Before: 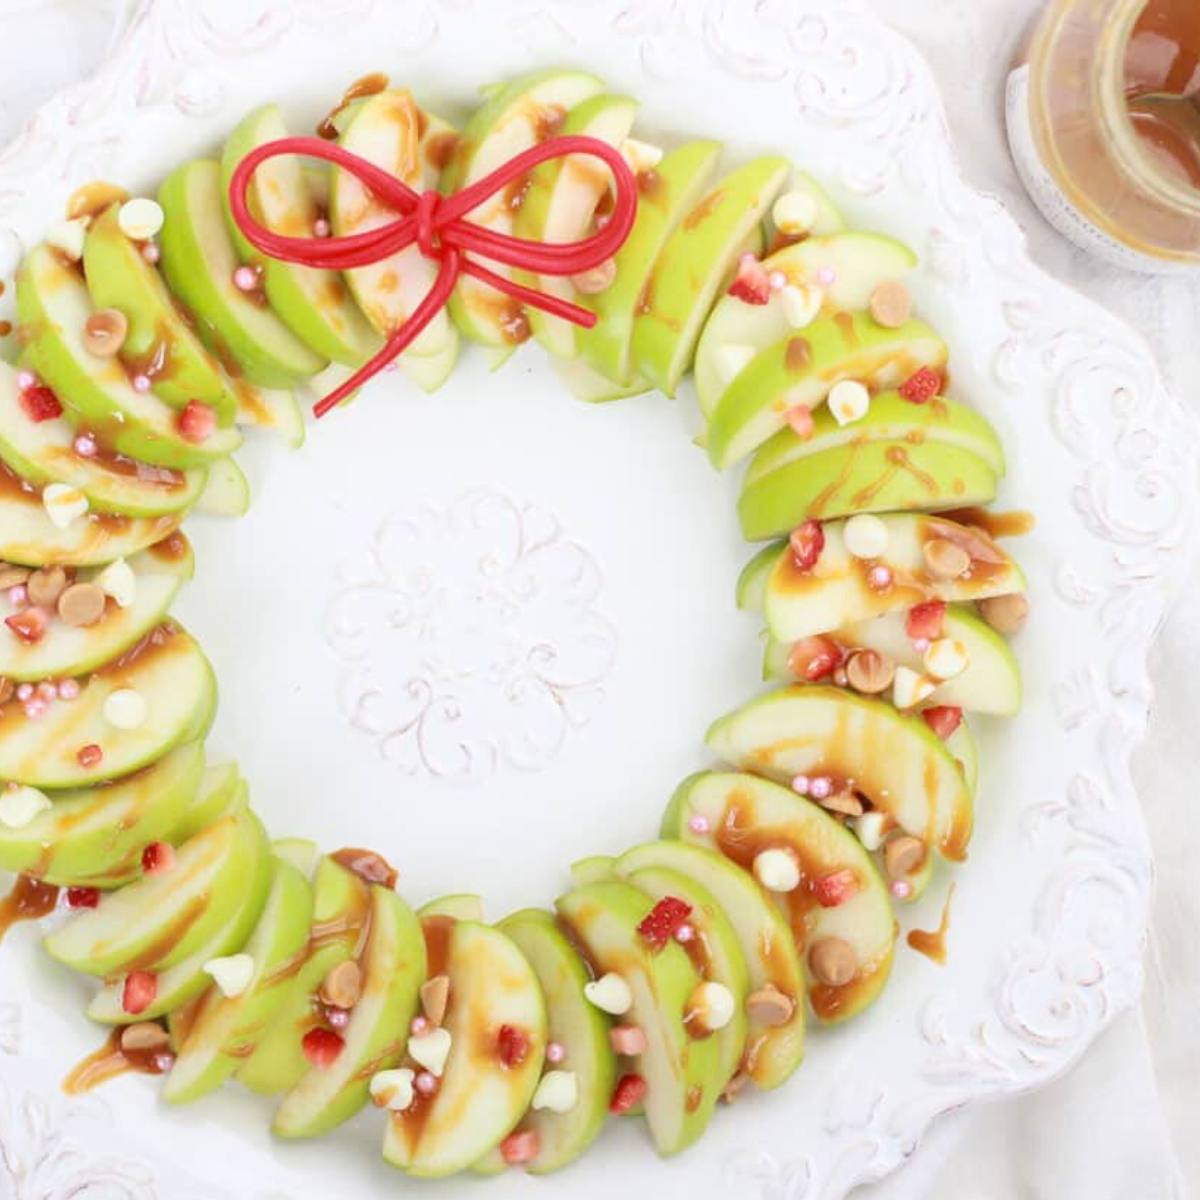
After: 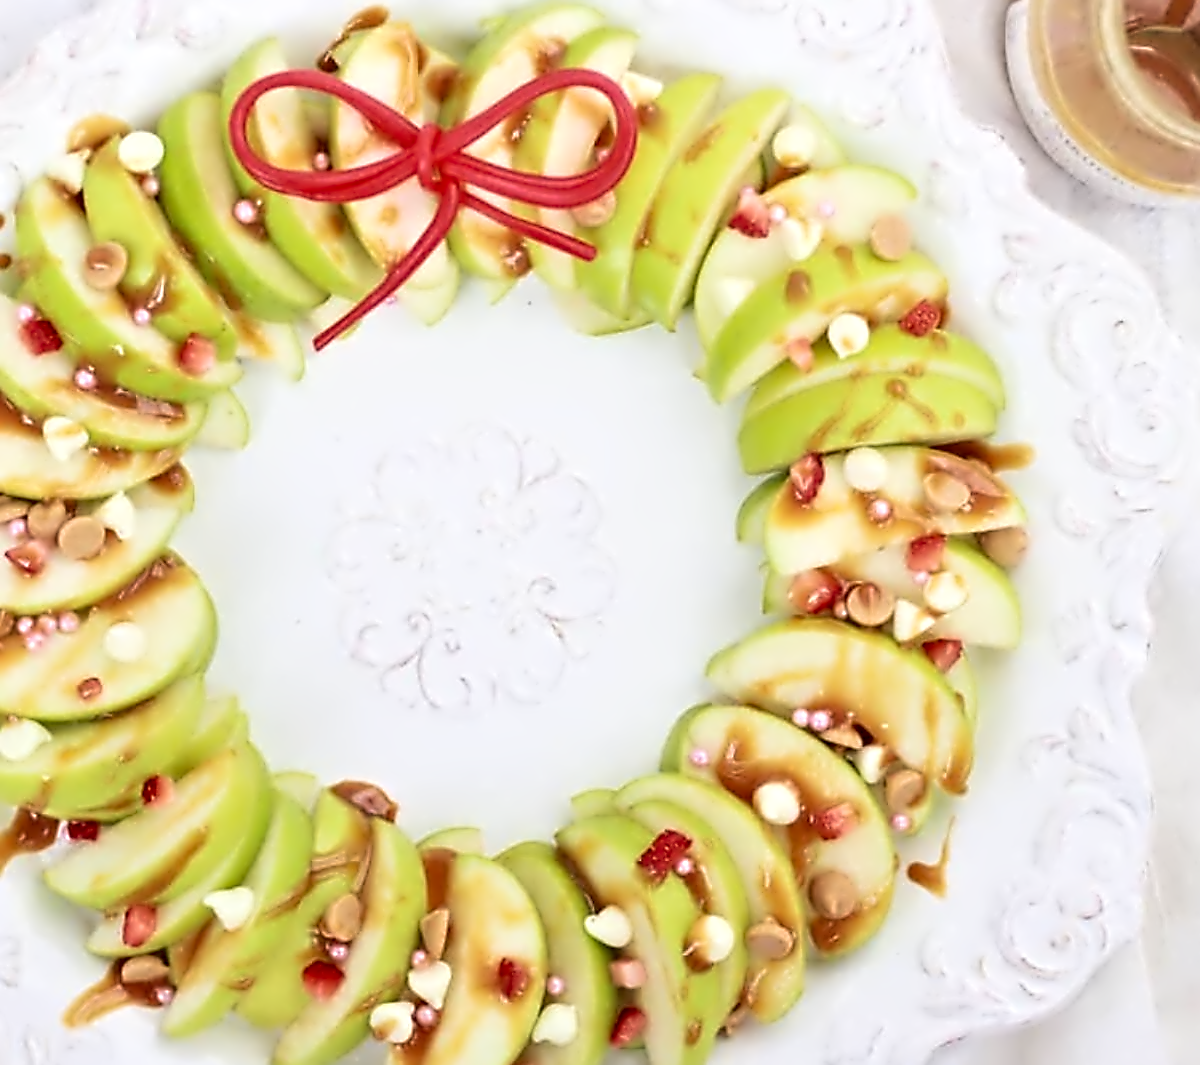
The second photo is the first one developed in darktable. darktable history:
velvia: on, module defaults
contrast equalizer: octaves 7, y [[0.5, 0.542, 0.583, 0.625, 0.667, 0.708], [0.5 ×6], [0.5 ×6], [0, 0.033, 0.067, 0.1, 0.133, 0.167], [0, 0.05, 0.1, 0.15, 0.2, 0.25]]
crop and rotate: top 5.609%, bottom 5.609%
sharpen: on, module defaults
